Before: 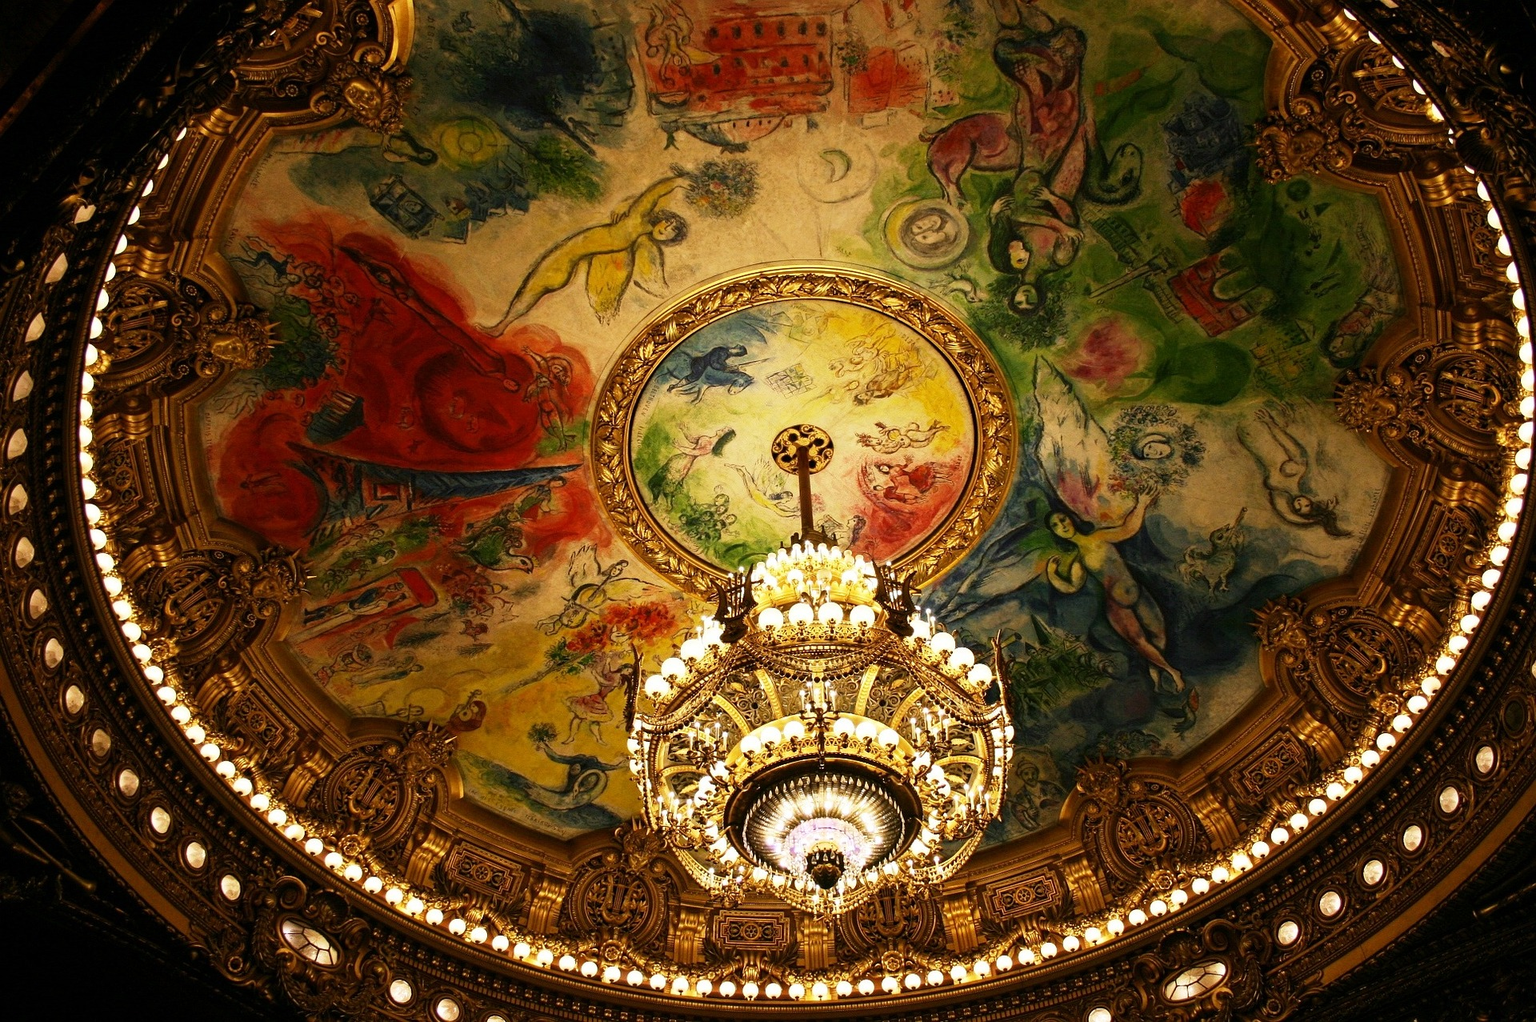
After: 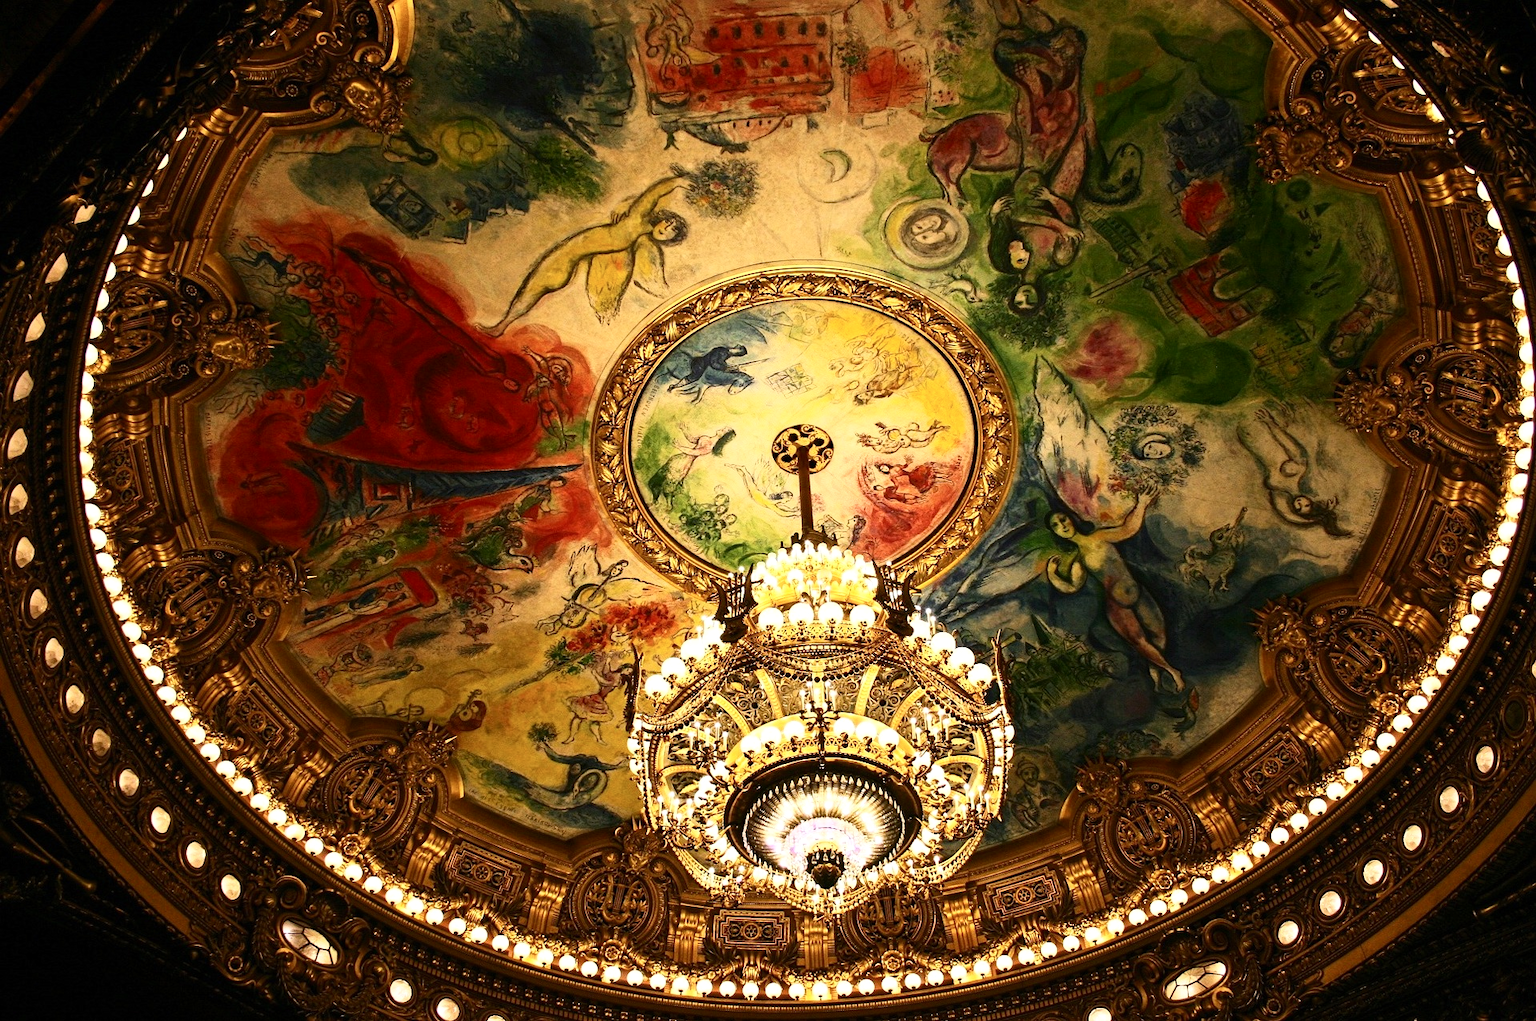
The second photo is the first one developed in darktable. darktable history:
exposure: exposure 0.126 EV, compensate highlight preservation false
contrast brightness saturation: contrast 0.236, brightness 0.091
